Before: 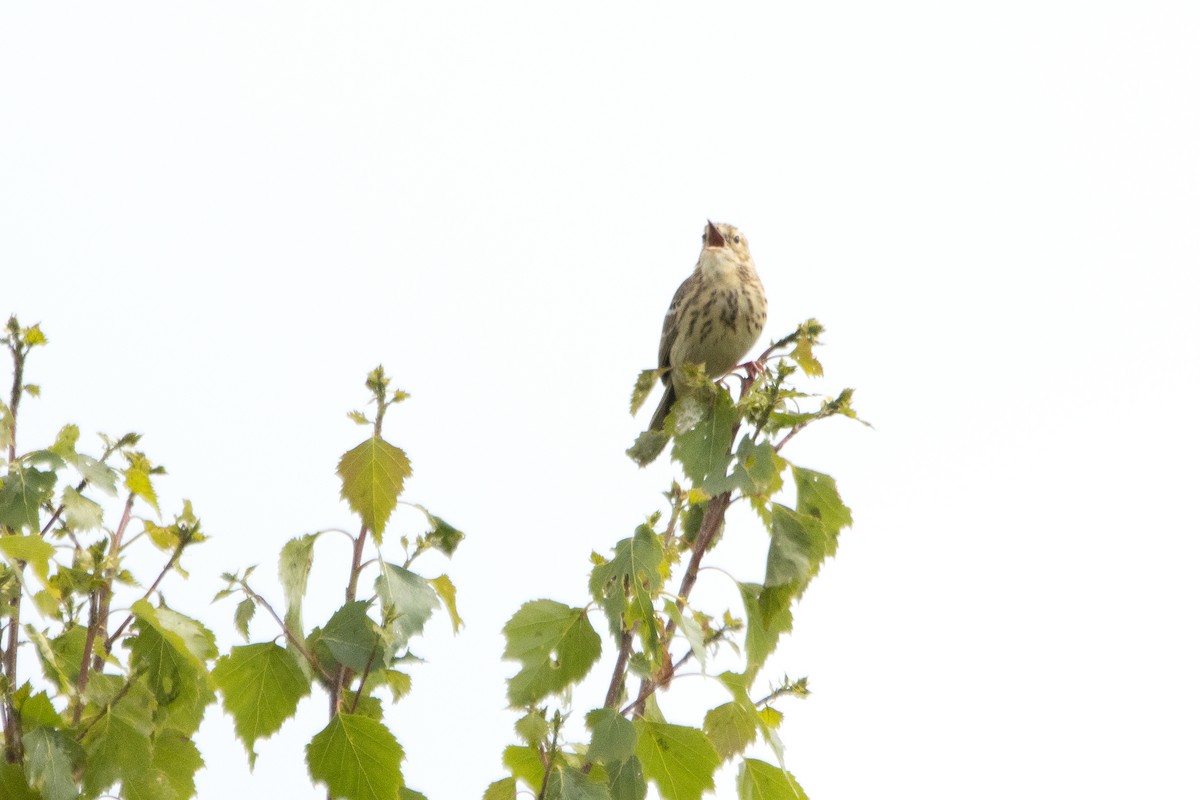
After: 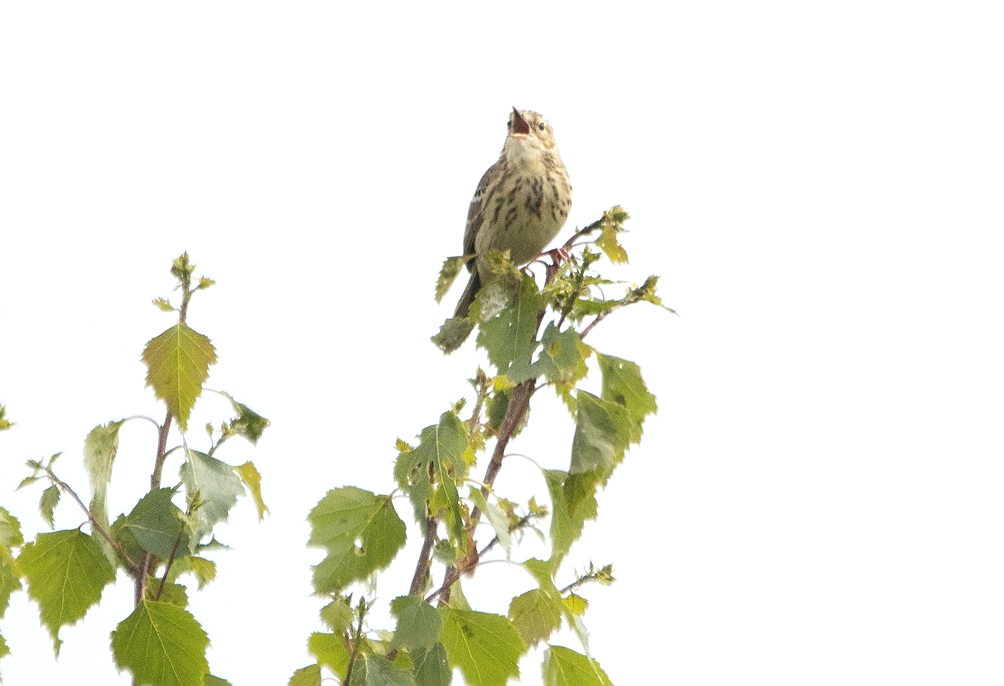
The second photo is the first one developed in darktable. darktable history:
crop: left 16.315%, top 14.246%
sharpen: on, module defaults
exposure: black level correction -0.008, exposure 0.067 EV, compensate highlight preservation false
color correction: saturation 0.99
